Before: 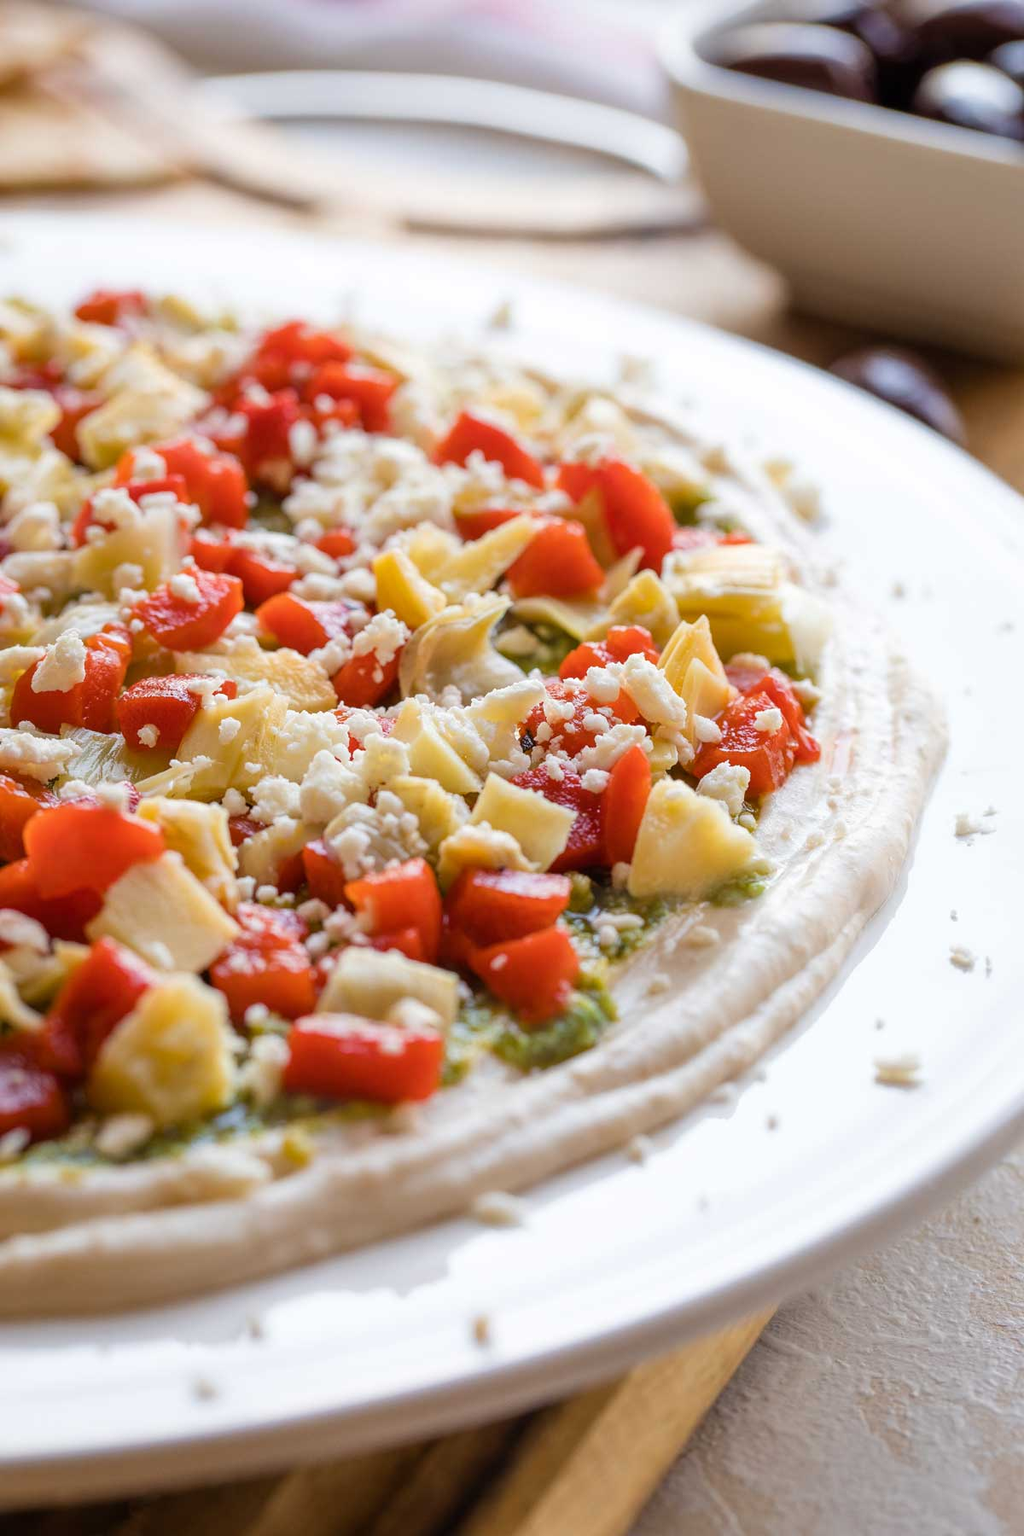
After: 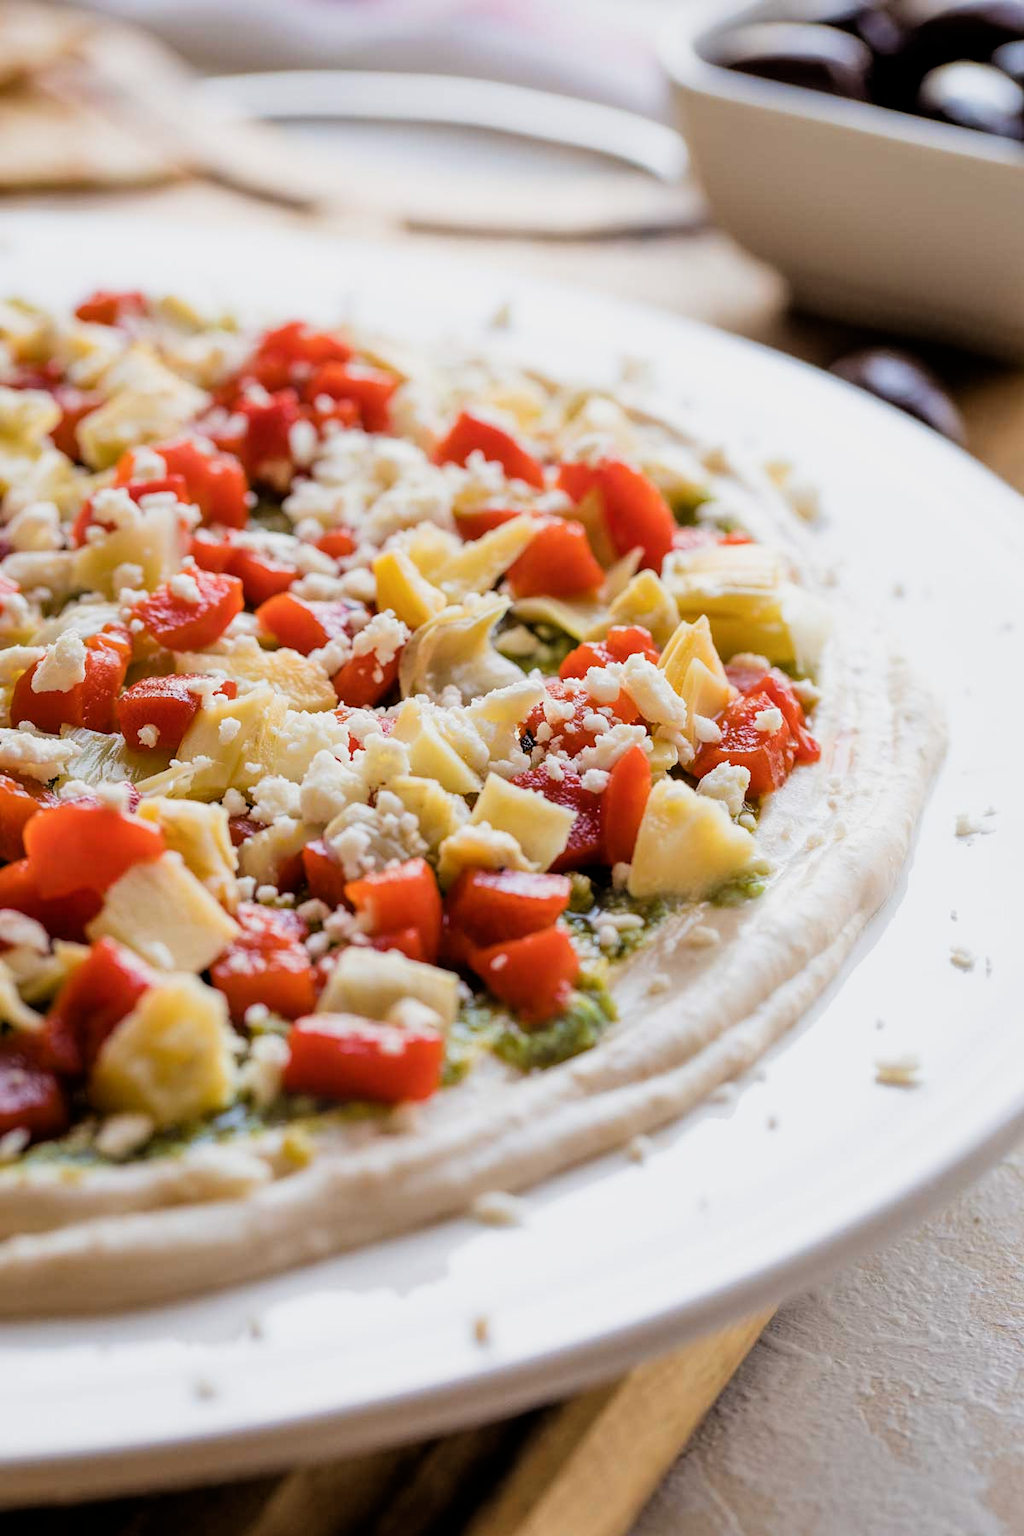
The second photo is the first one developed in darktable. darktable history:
filmic rgb: black relative exposure -5.12 EV, white relative exposure 3.19 EV, threshold 3.03 EV, hardness 3.44, contrast 1.189, highlights saturation mix -49.56%, enable highlight reconstruction true
